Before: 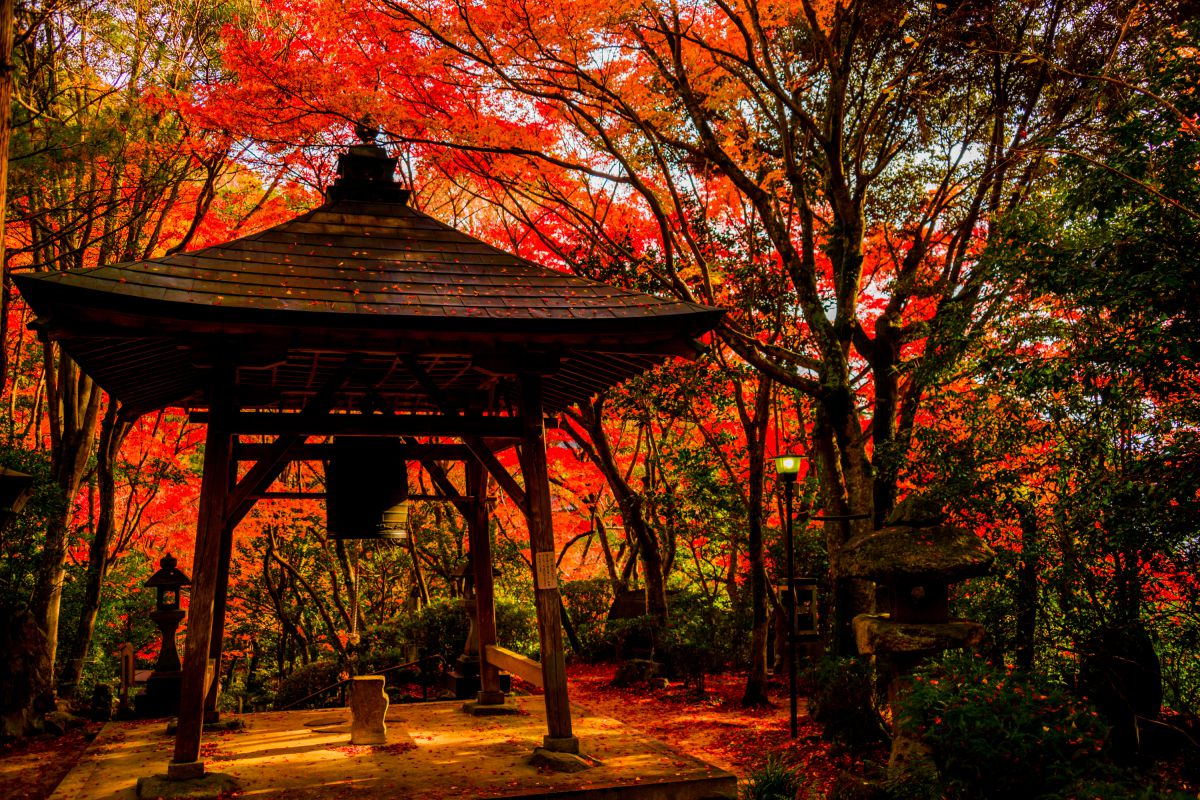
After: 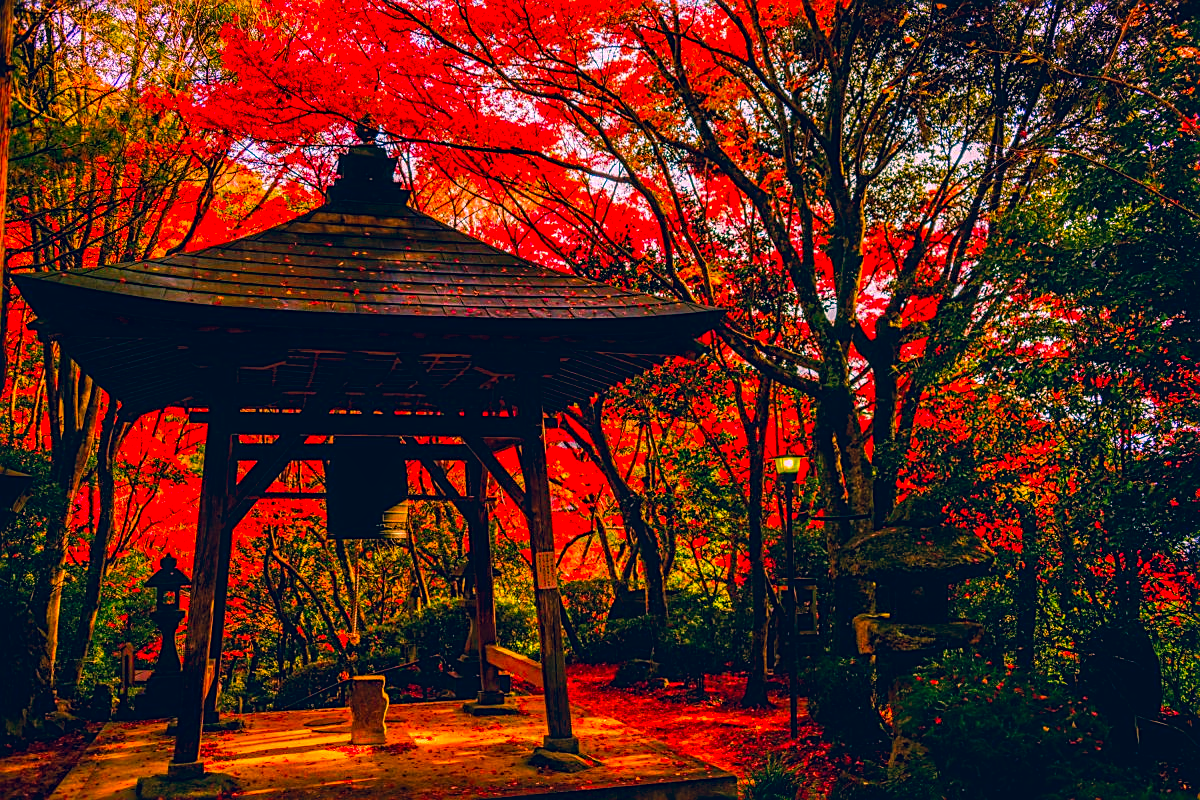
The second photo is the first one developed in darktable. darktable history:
color correction: highlights a* 17.35, highlights b* 0.231, shadows a* -14.92, shadows b* -14.65, saturation 1.55
sharpen: on, module defaults
local contrast: detail 130%
